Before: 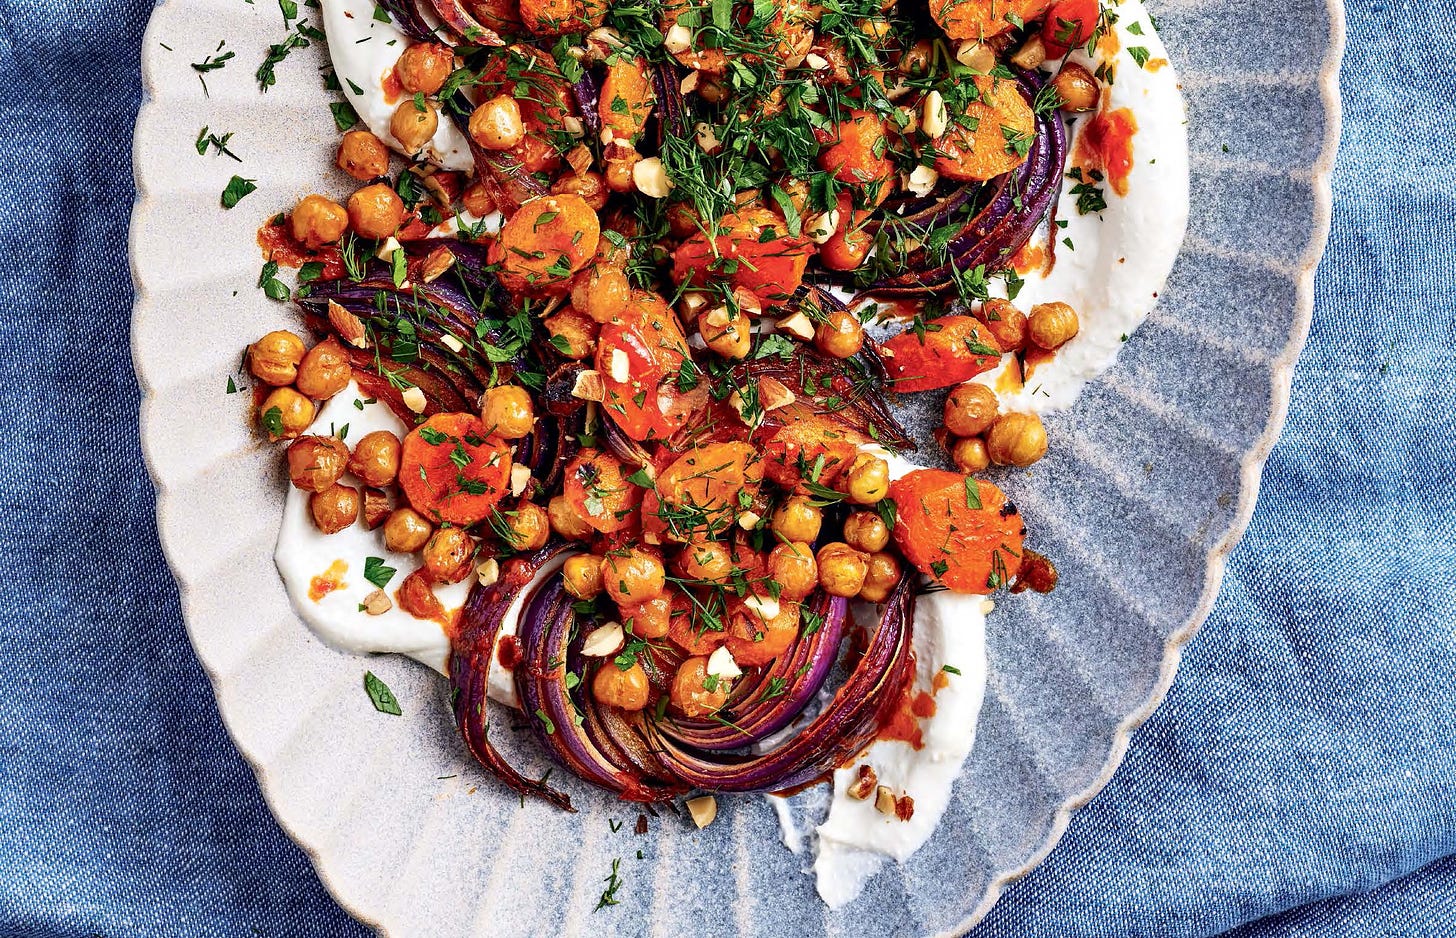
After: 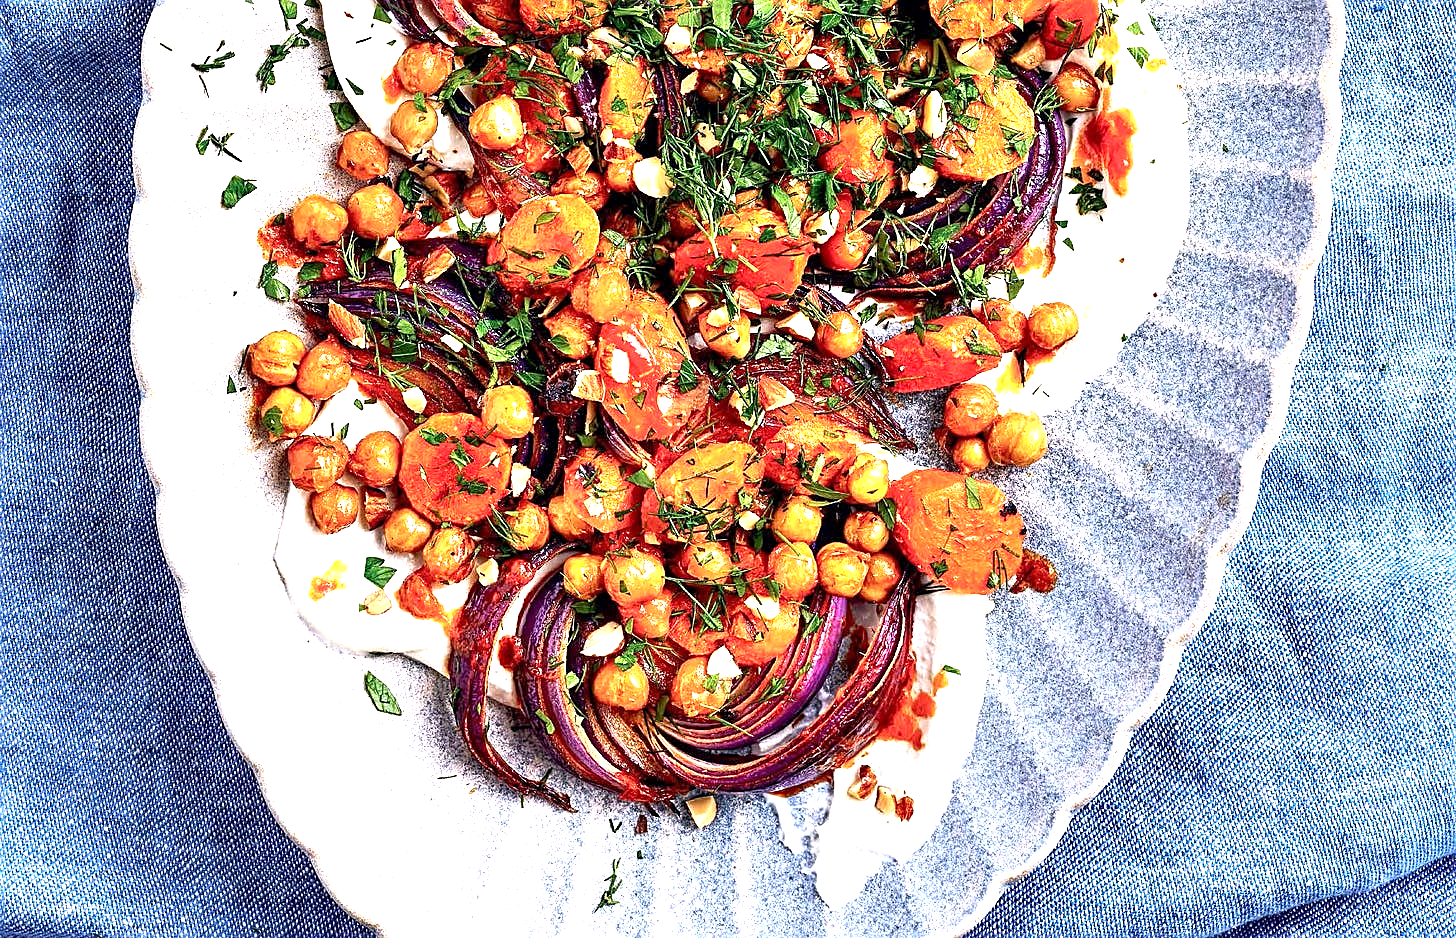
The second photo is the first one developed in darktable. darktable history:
sharpen: on, module defaults
exposure: black level correction 0.001, exposure 1.129 EV, compensate exposure bias true, compensate highlight preservation false
white balance: red 1.009, blue 1.027
